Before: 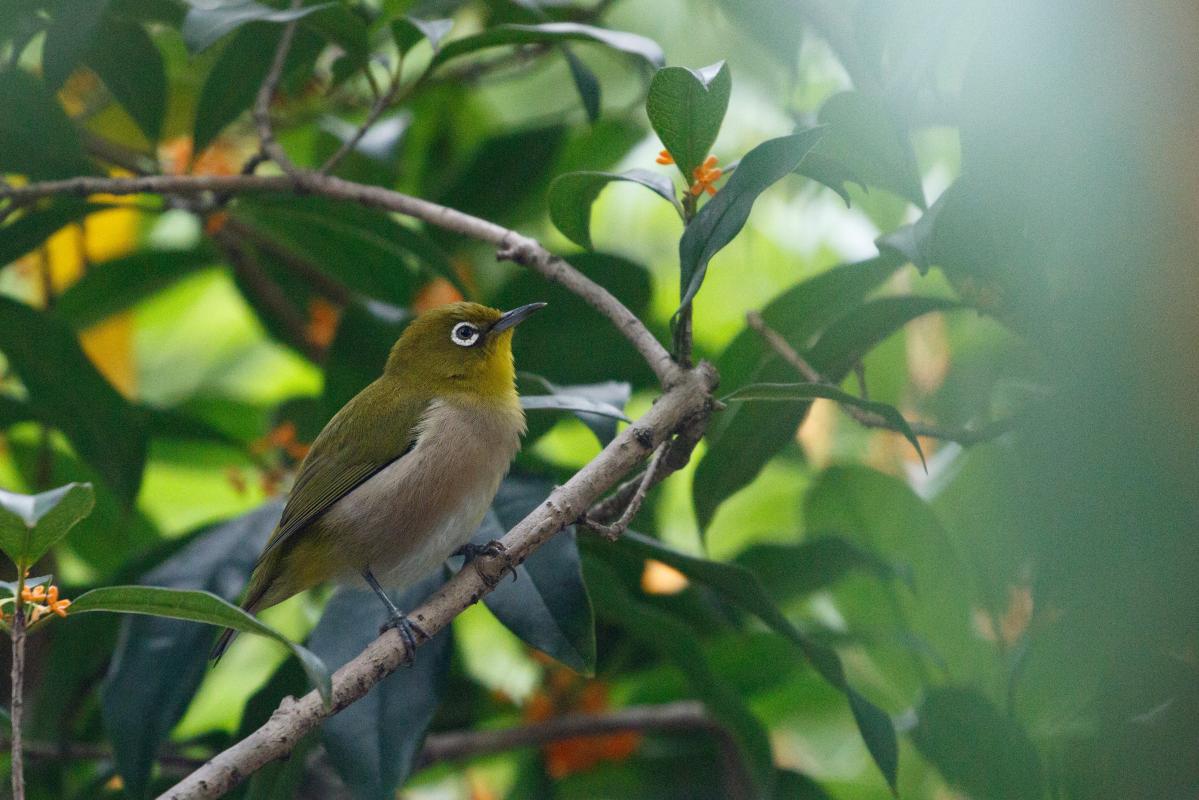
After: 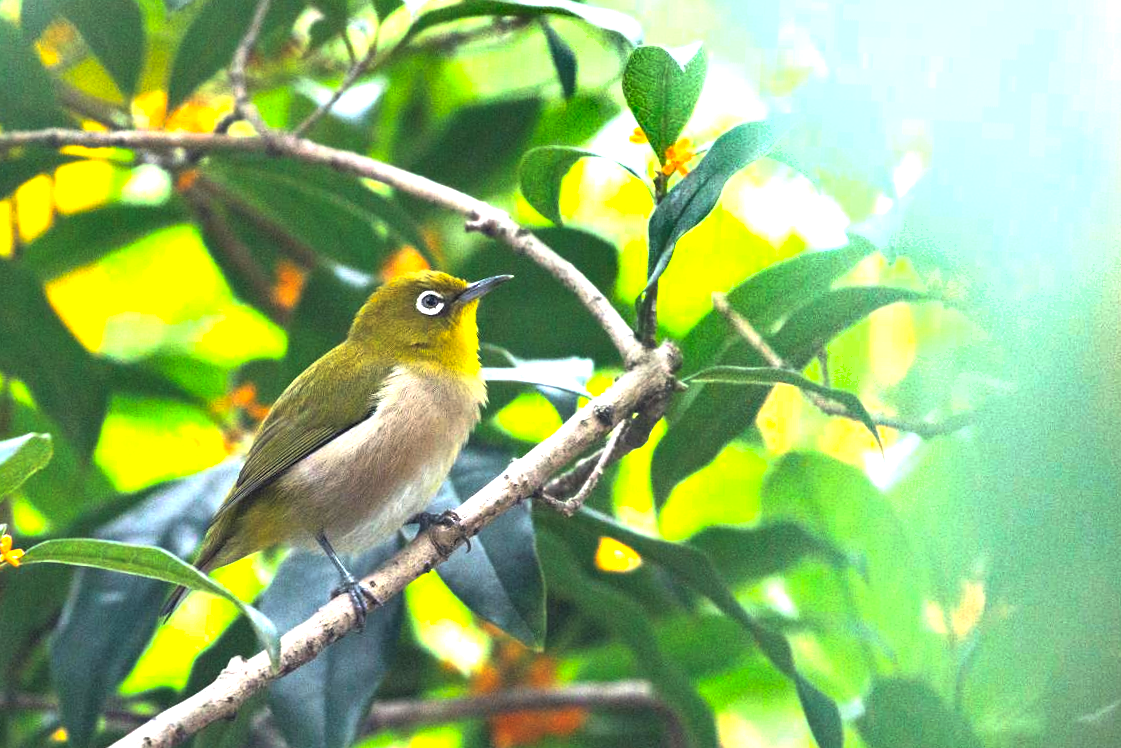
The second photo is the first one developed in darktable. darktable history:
shadows and highlights: shadows 32.18, highlights -32.34, soften with gaussian
crop and rotate: angle -2.68°
exposure: exposure 0.6 EV, compensate exposure bias true, compensate highlight preservation false
contrast brightness saturation: contrast 0.104, brightness 0.32, saturation 0.143
color balance rgb: perceptual saturation grading › global saturation 0.423%, perceptual brilliance grading › highlights 74.917%, perceptual brilliance grading › shadows -29.44%, global vibrance 20%
